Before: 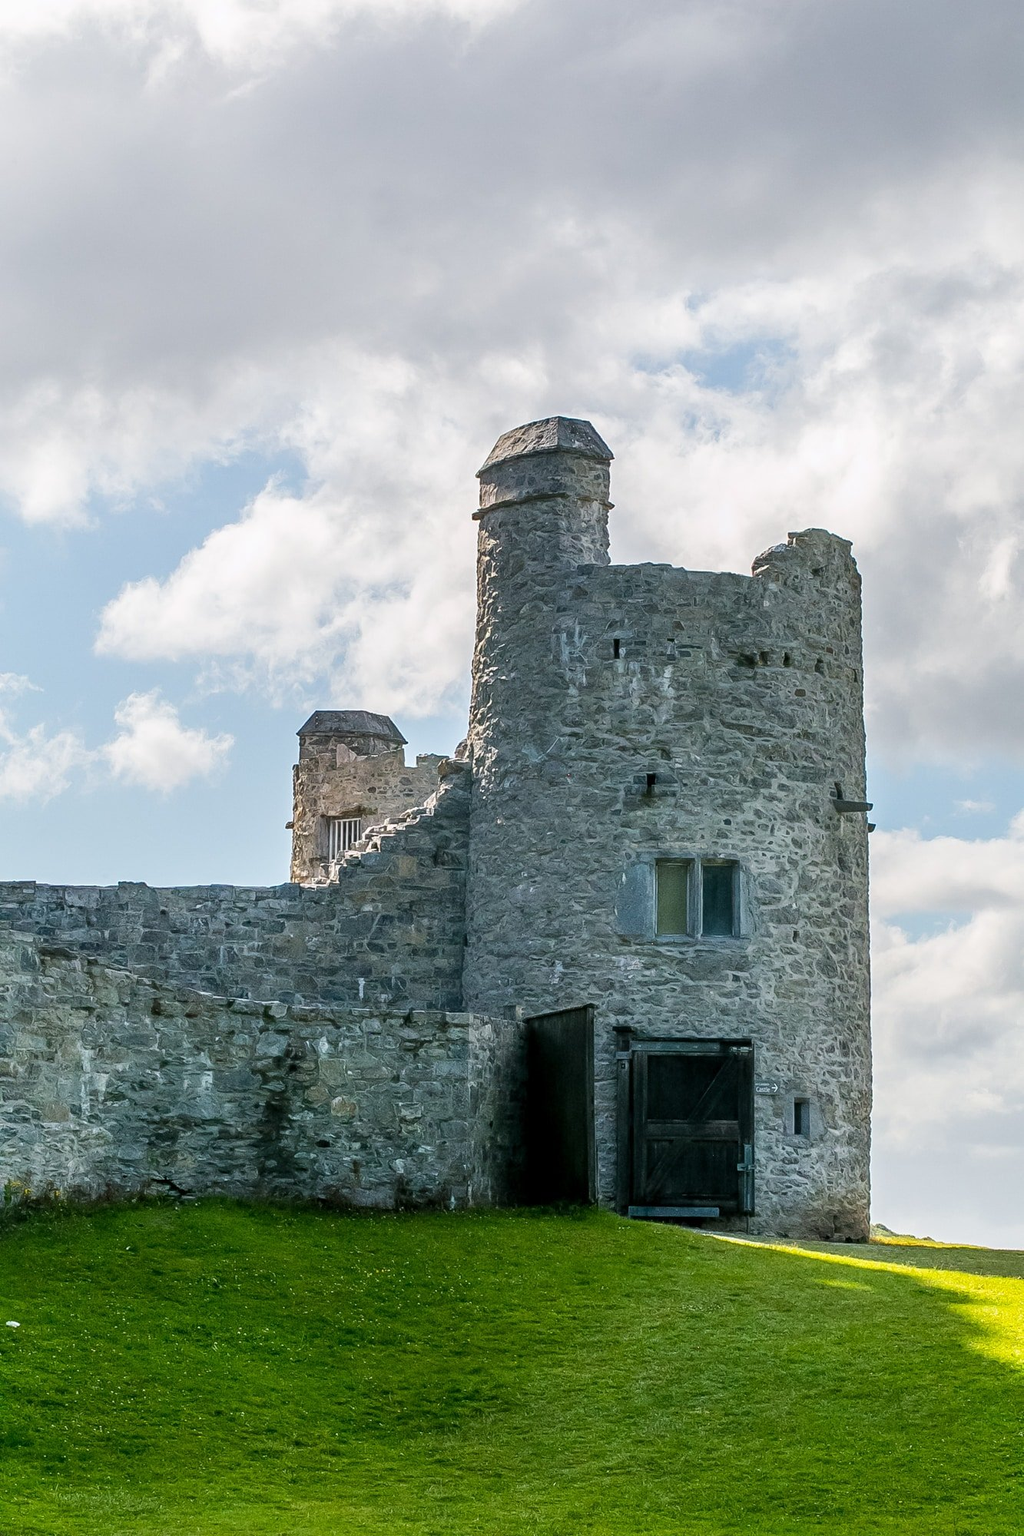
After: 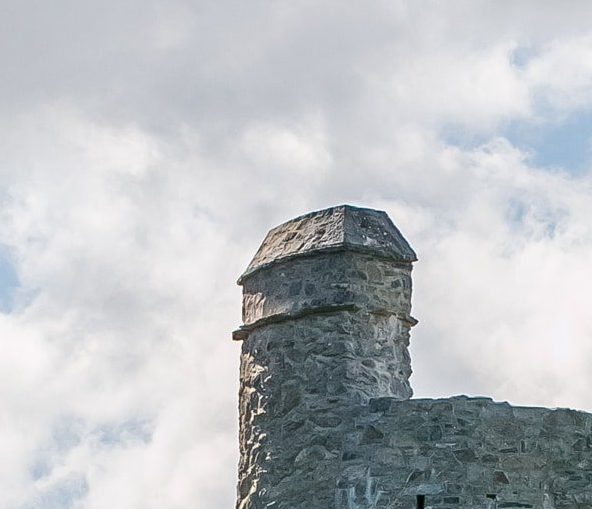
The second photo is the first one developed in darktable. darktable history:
crop: left 28.718%, top 16.872%, right 26.804%, bottom 57.659%
